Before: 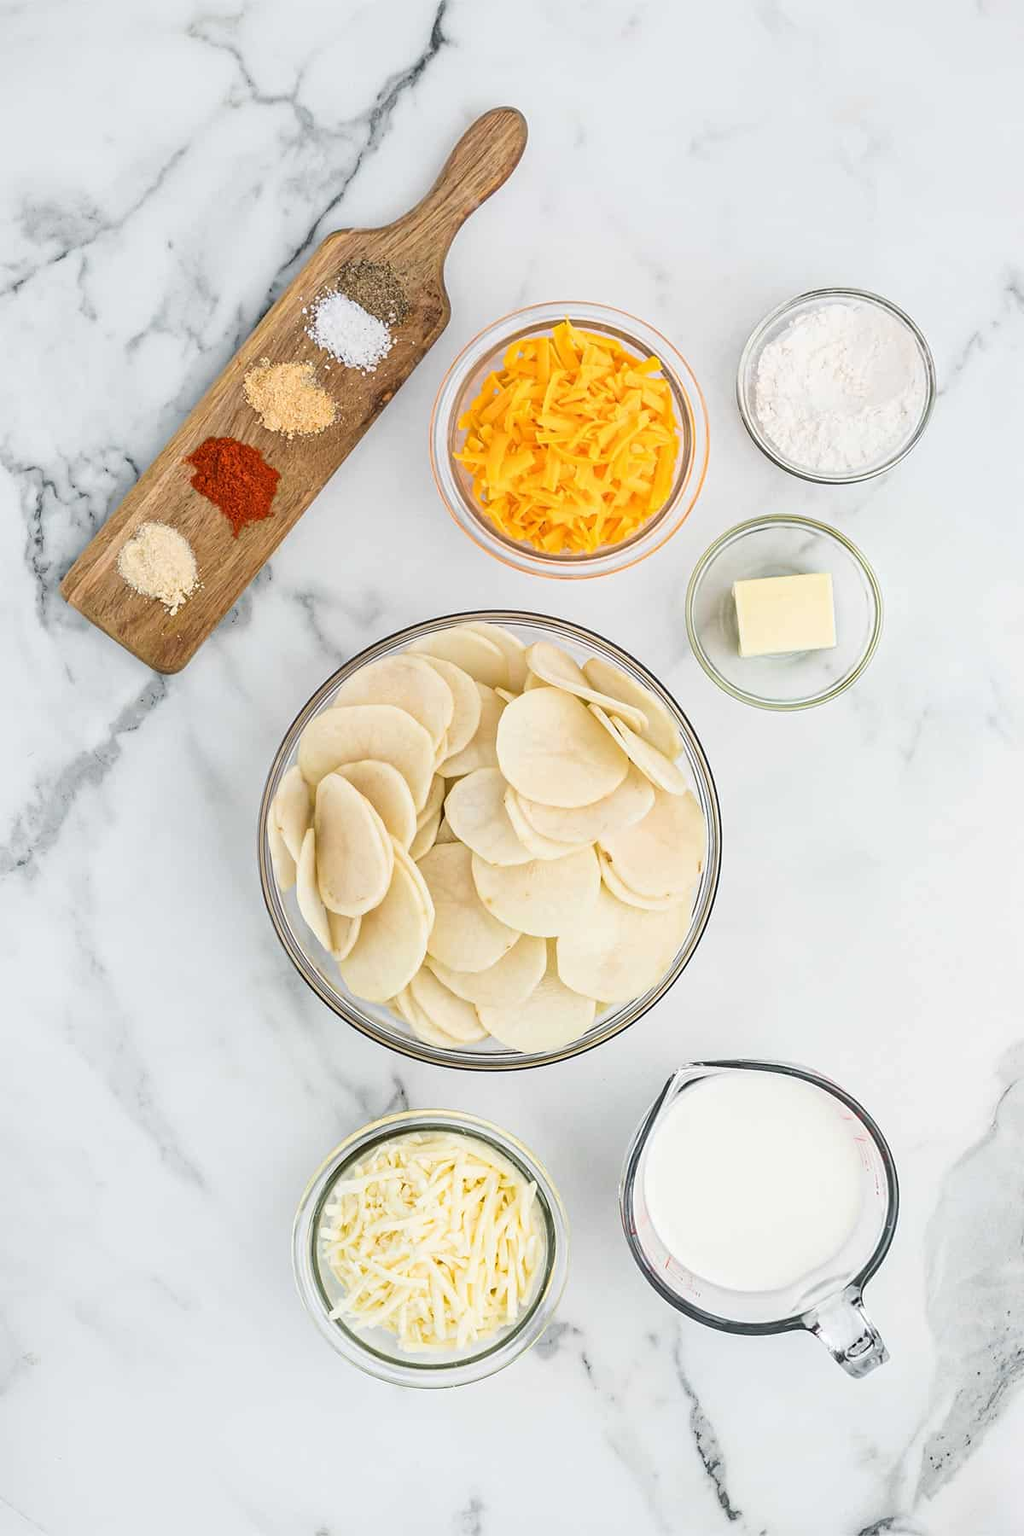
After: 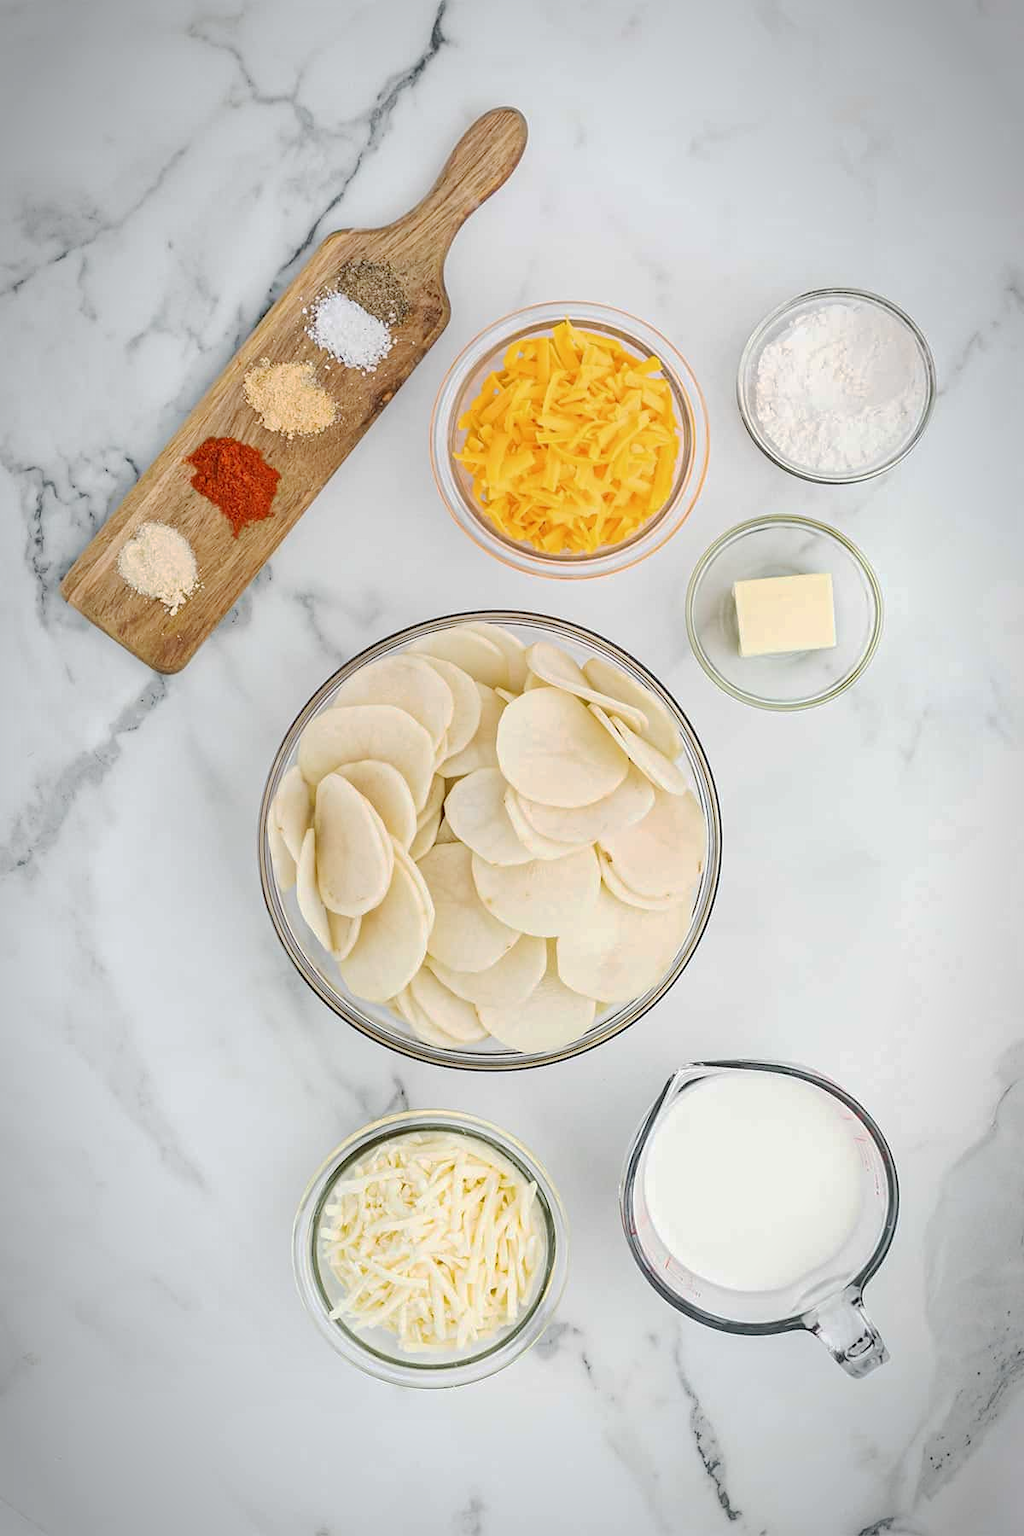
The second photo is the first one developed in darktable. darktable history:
vignetting: saturation 0.001, automatic ratio true
base curve: curves: ch0 [(0, 0) (0.235, 0.266) (0.503, 0.496) (0.786, 0.72) (1, 1)], preserve colors none
